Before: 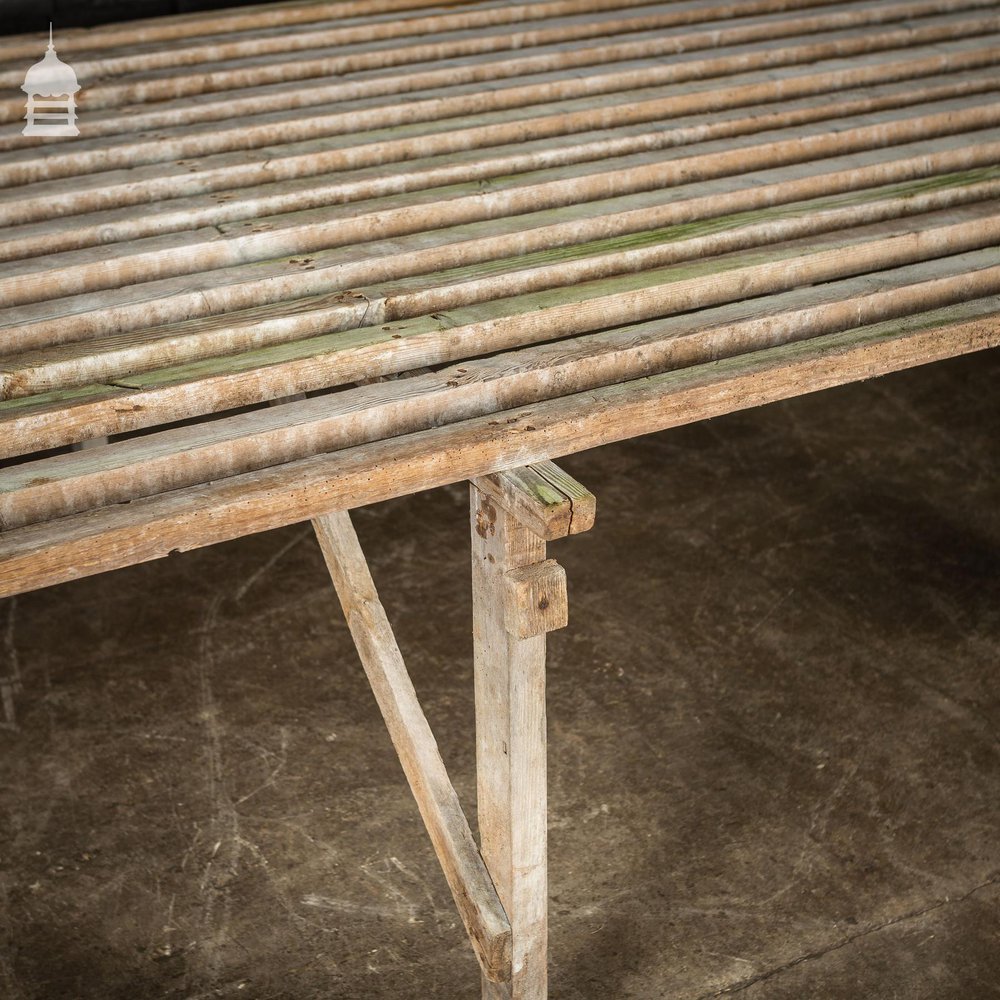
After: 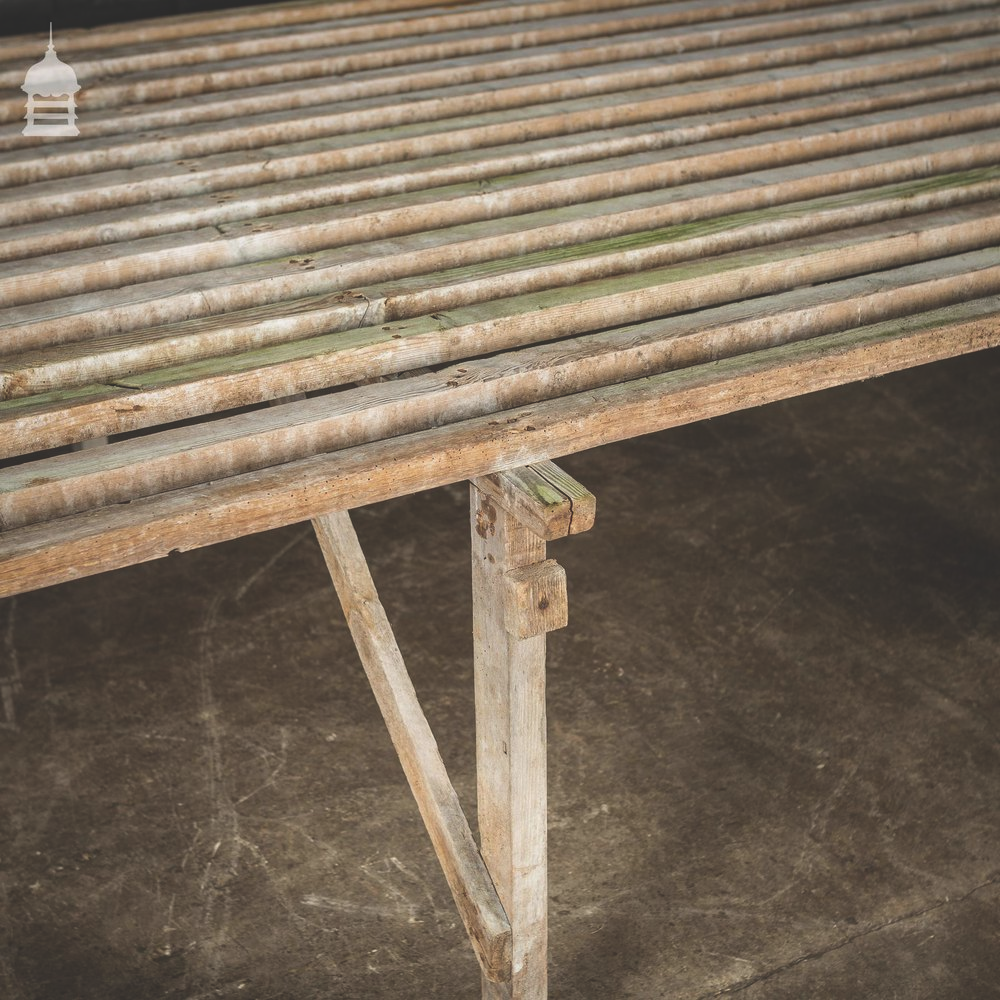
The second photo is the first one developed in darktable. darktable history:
exposure: black level correction -0.024, exposure -0.121 EV, compensate exposure bias true, compensate highlight preservation false
